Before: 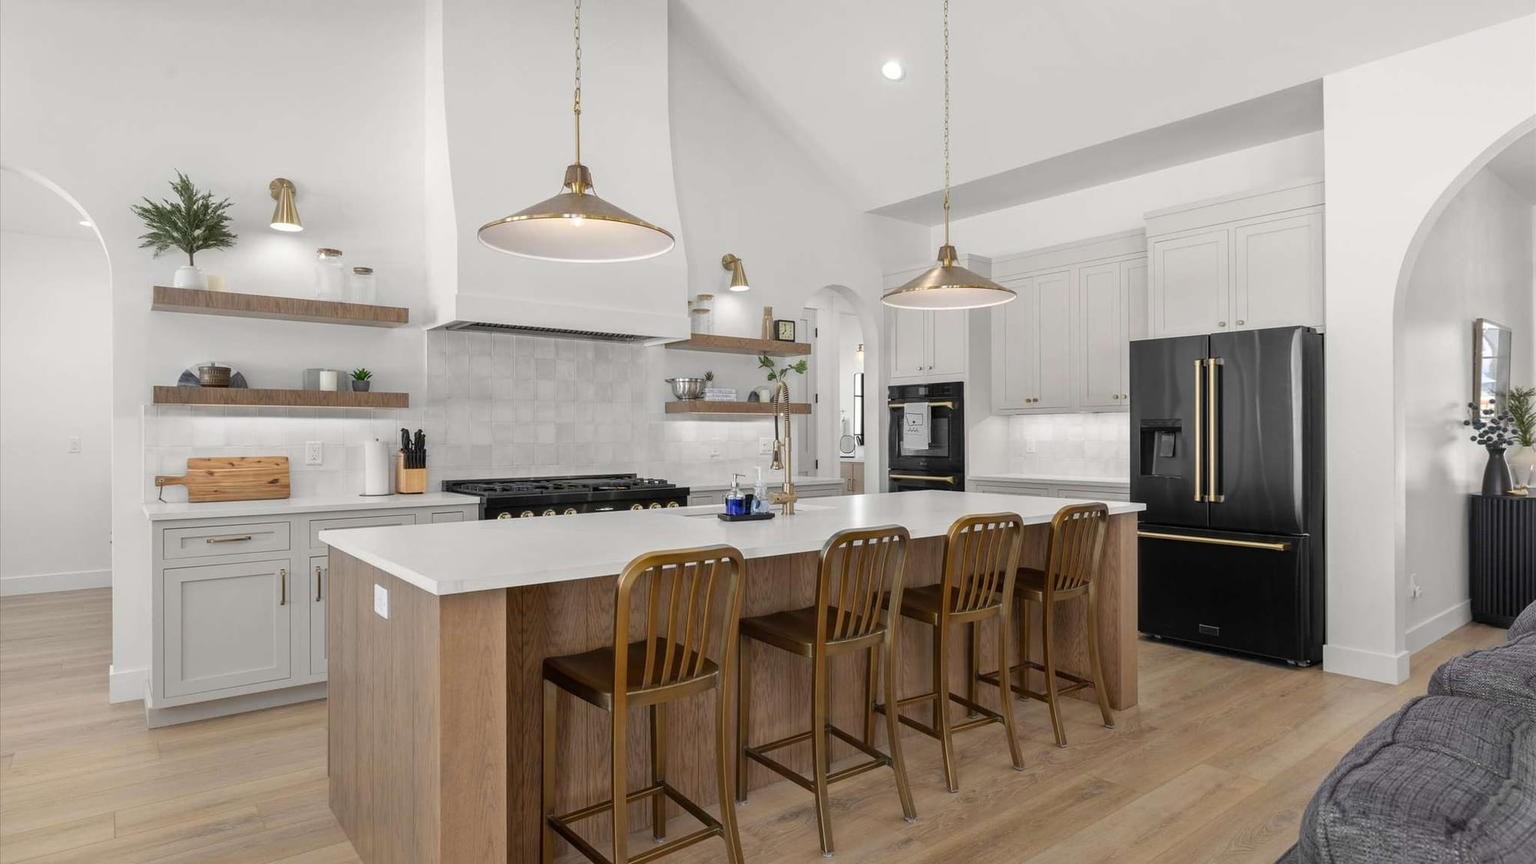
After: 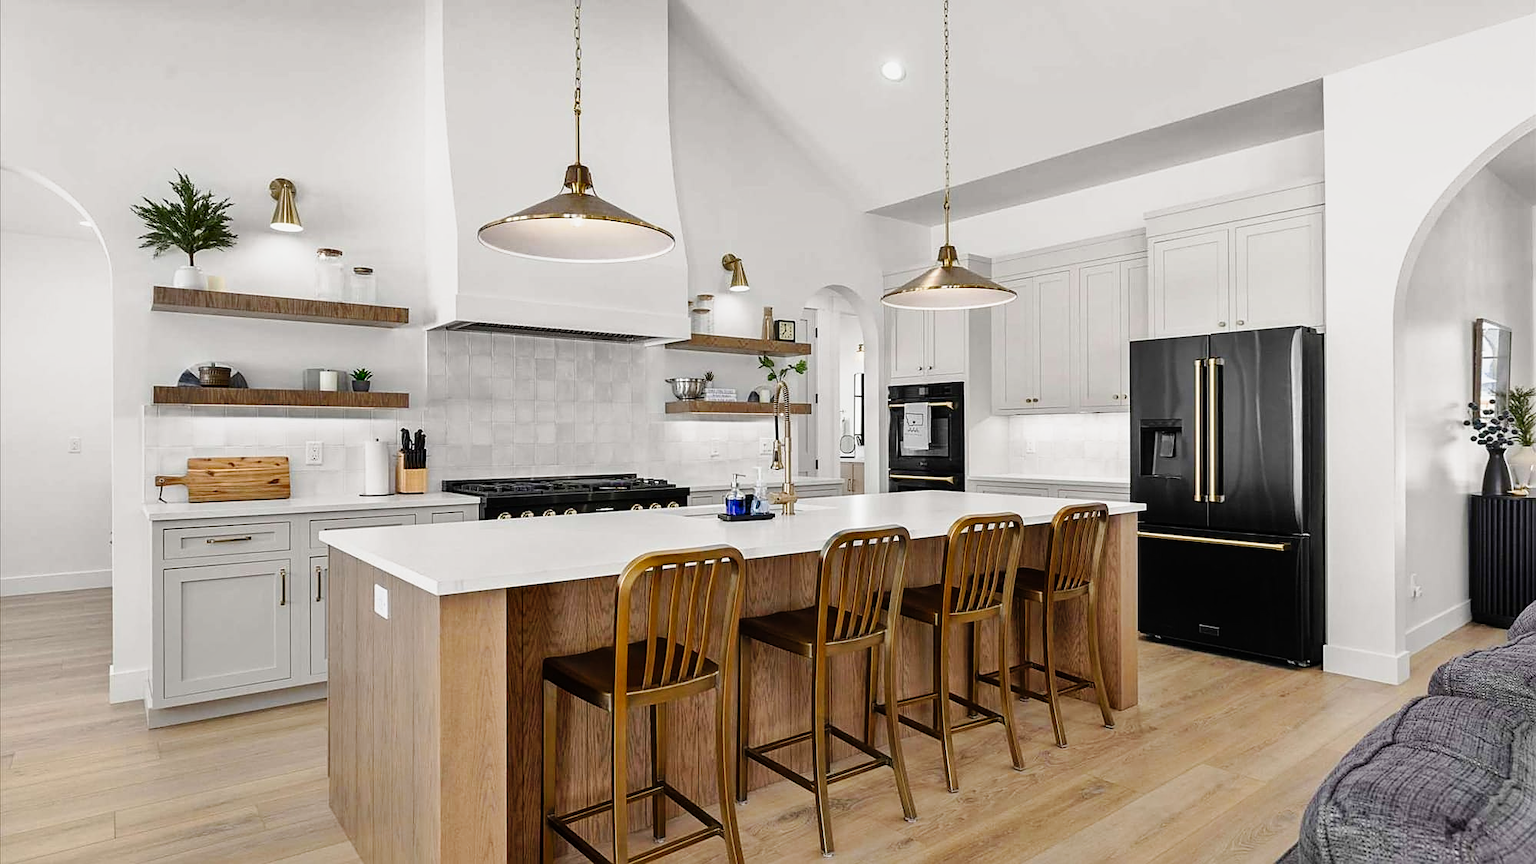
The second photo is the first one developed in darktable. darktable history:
tone curve: curves: ch0 [(0, 0) (0.136, 0.071) (0.346, 0.366) (0.489, 0.573) (0.66, 0.748) (0.858, 0.926) (1, 0.977)]; ch1 [(0, 0) (0.353, 0.344) (0.45, 0.46) (0.498, 0.498) (0.521, 0.512) (0.563, 0.559) (0.592, 0.605) (0.641, 0.673) (1, 1)]; ch2 [(0, 0) (0.333, 0.346) (0.375, 0.375) (0.424, 0.43) (0.476, 0.492) (0.502, 0.502) (0.524, 0.531) (0.579, 0.61) (0.612, 0.644) (0.641, 0.722) (1, 1)], preserve colors none
shadows and highlights: radius 133.34, soften with gaussian
exposure: compensate exposure bias true, compensate highlight preservation false
sharpen: on, module defaults
